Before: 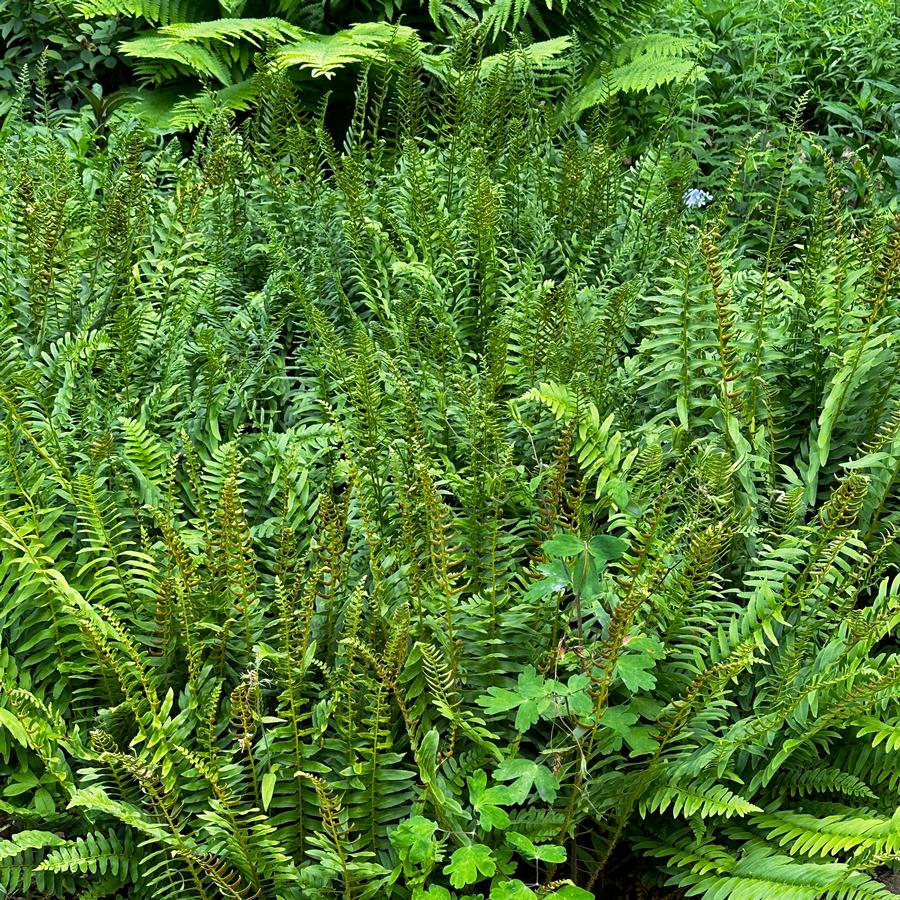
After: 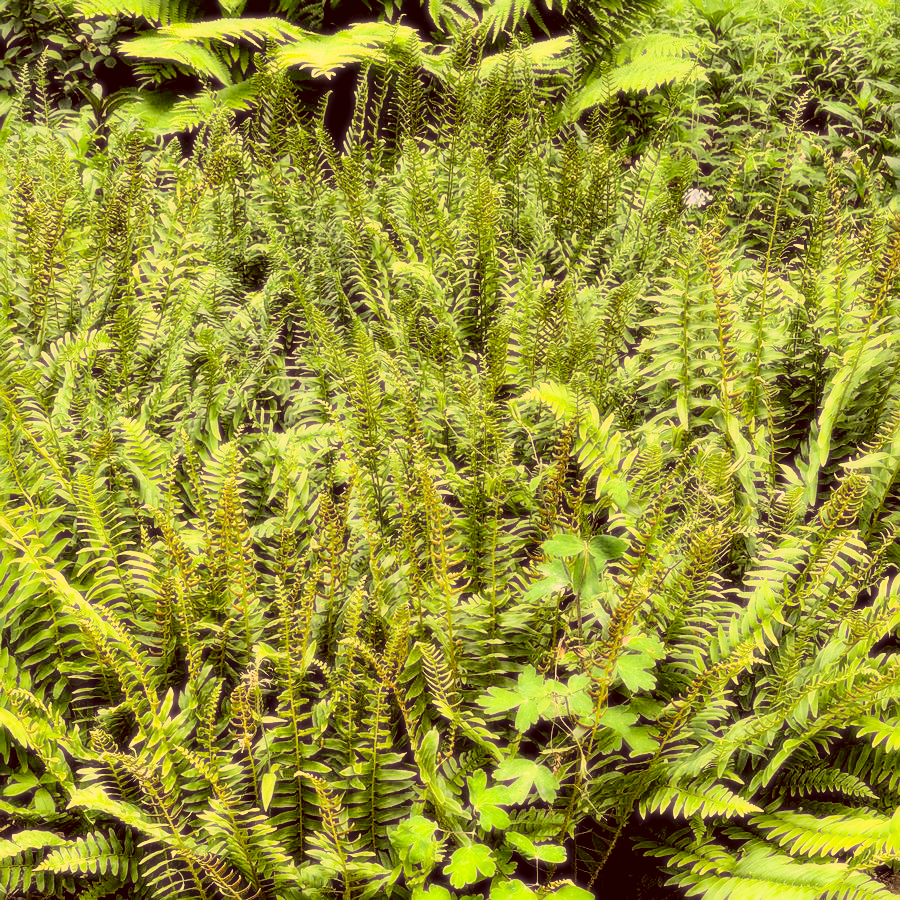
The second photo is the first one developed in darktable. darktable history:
sharpen: radius 2.543, amount 0.636
filmic rgb: black relative exposure -7.32 EV, white relative exposure 5.09 EV, hardness 3.2
color correction: highlights a* 10.12, highlights b* 39.04, shadows a* 14.62, shadows b* 3.37
bloom: size 0%, threshold 54.82%, strength 8.31%
